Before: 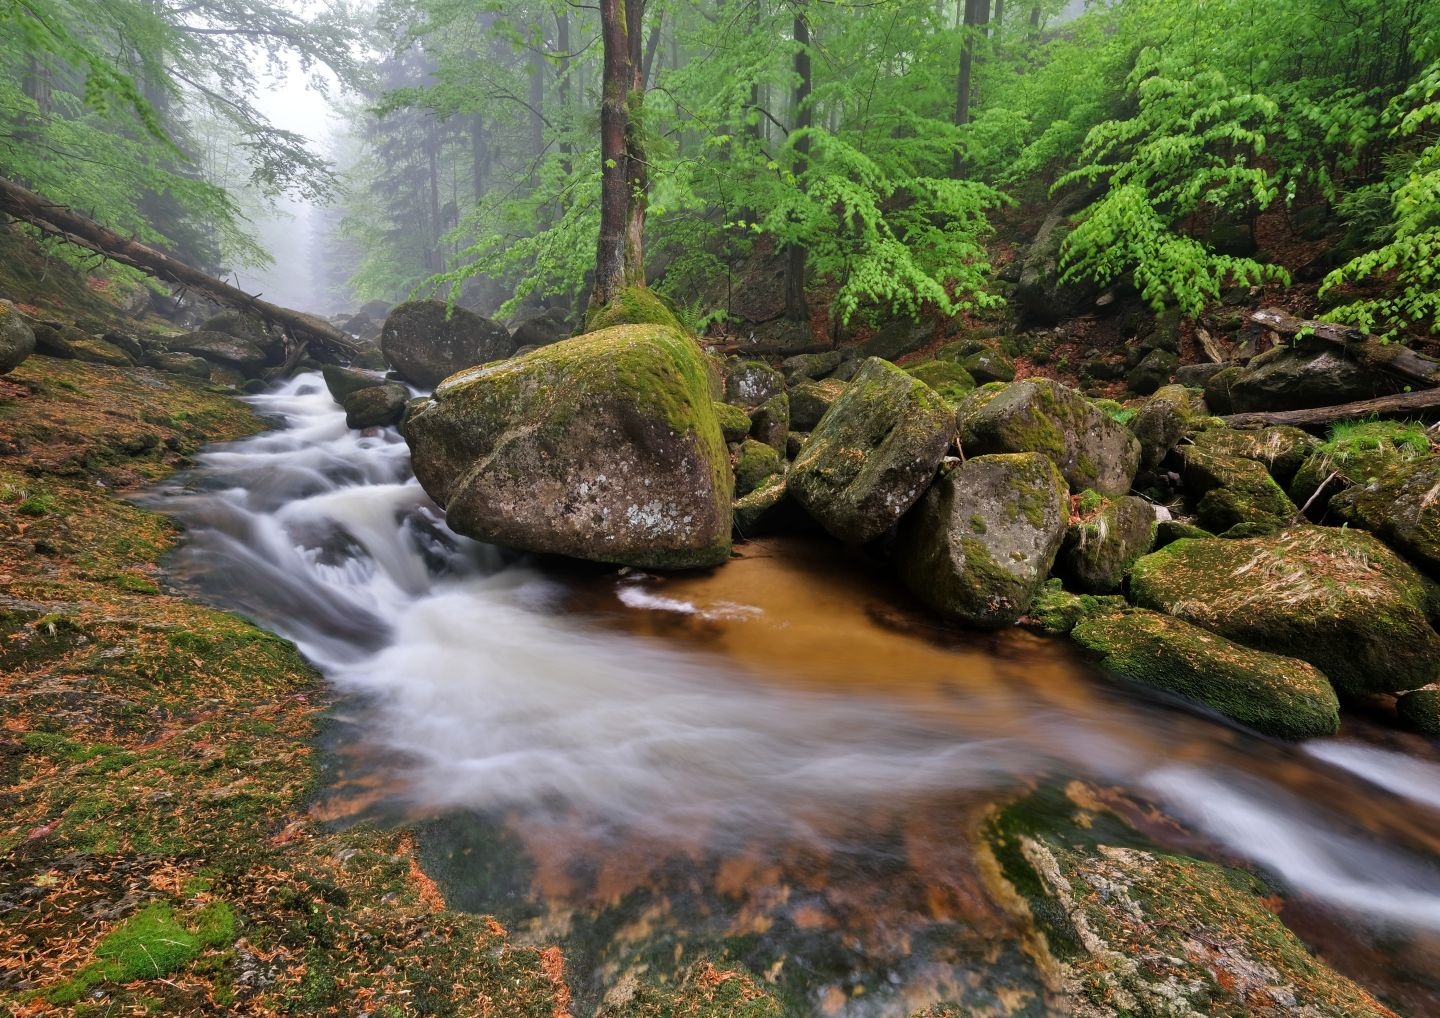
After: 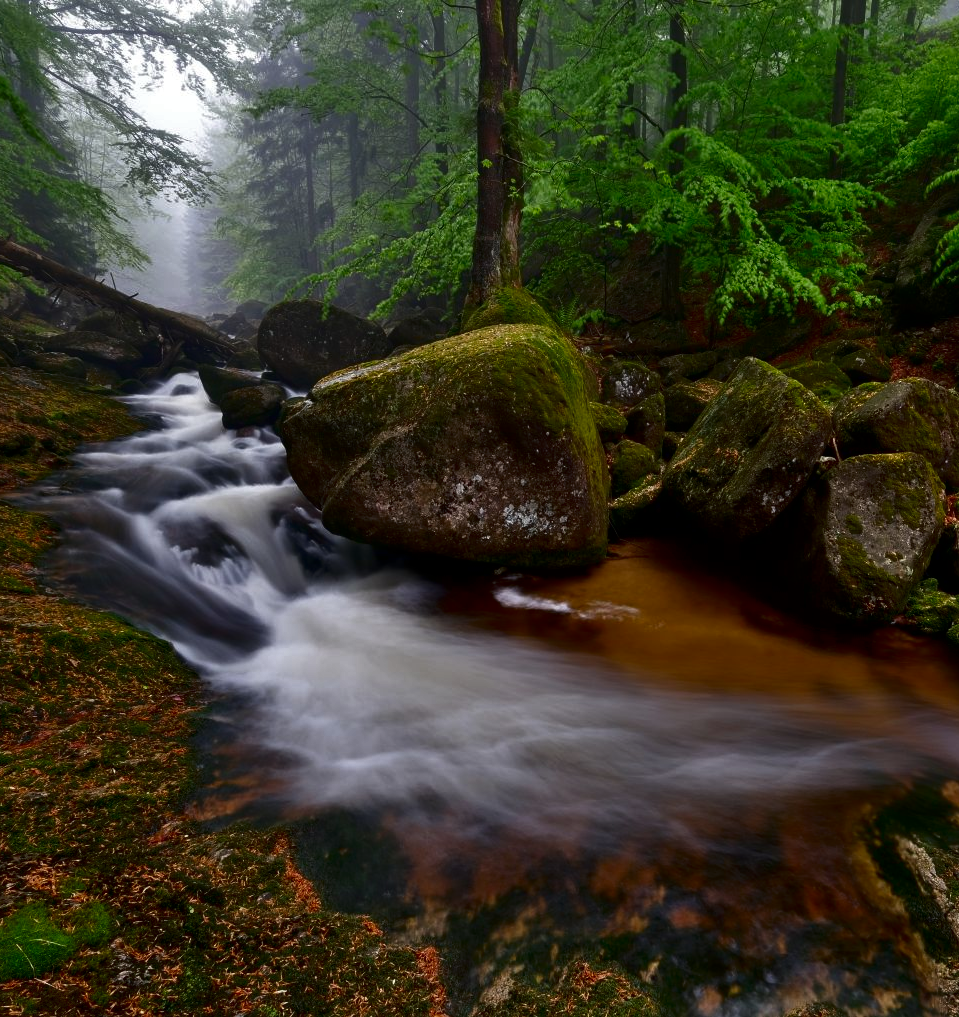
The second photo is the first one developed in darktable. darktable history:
crop and rotate: left 8.663%, right 24.68%
contrast brightness saturation: brightness -0.506
